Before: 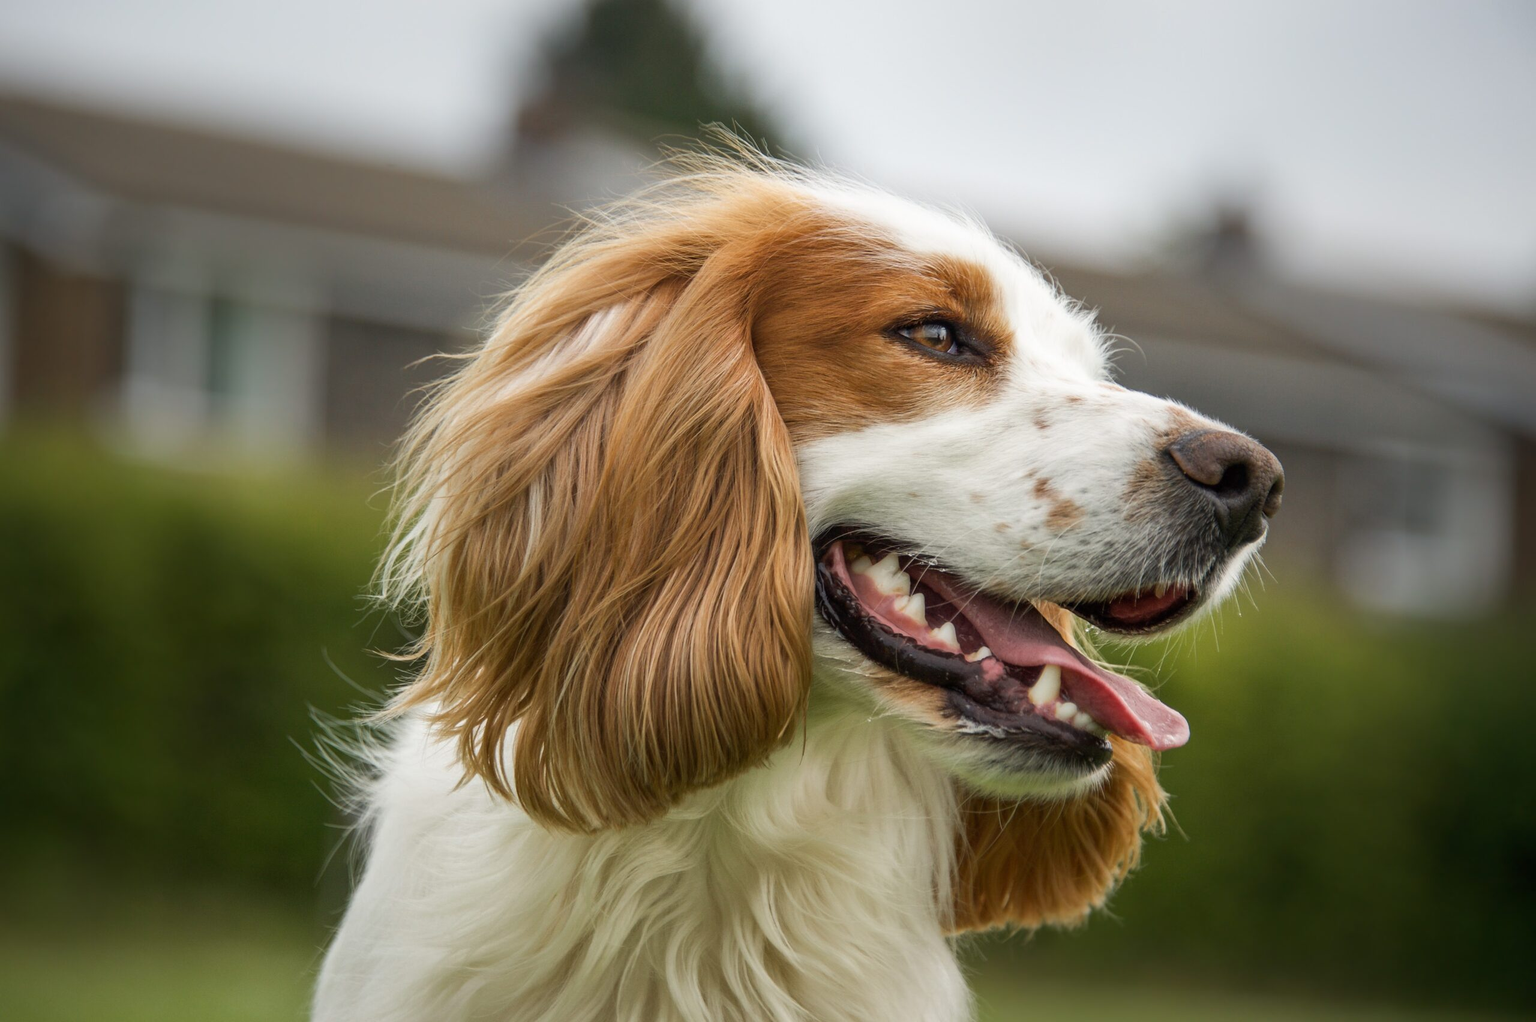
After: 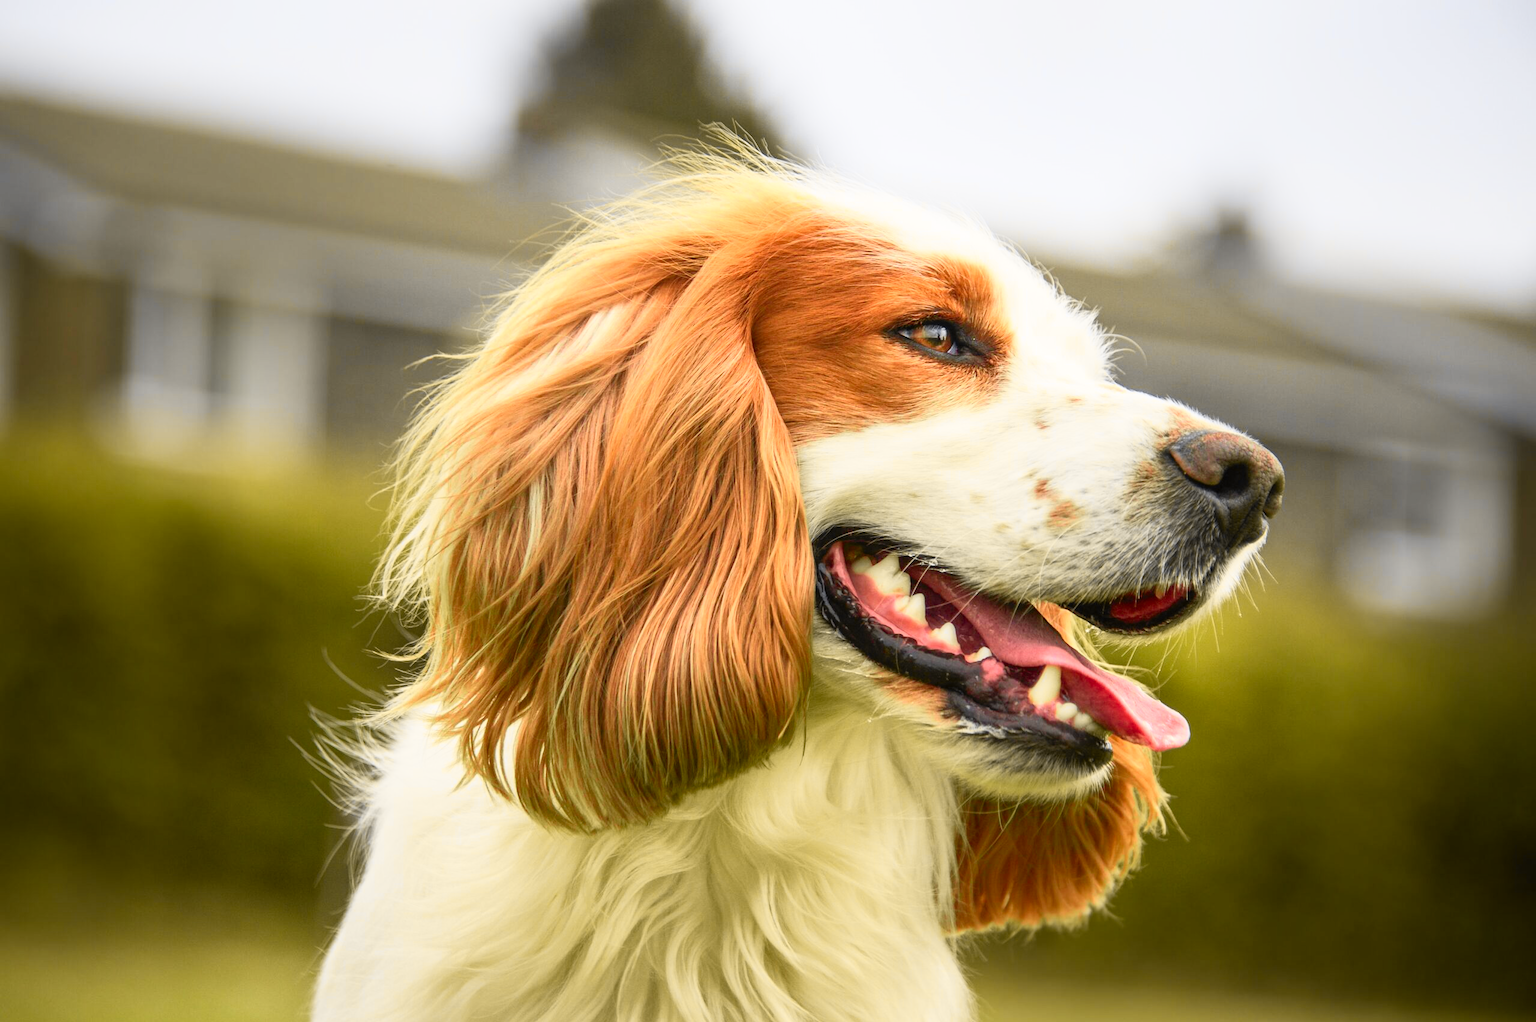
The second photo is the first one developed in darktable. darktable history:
tone curve: curves: ch0 [(0, 0.017) (0.259, 0.344) (0.593, 0.778) (0.786, 0.931) (1, 0.999)]; ch1 [(0, 0) (0.405, 0.387) (0.442, 0.47) (0.492, 0.5) (0.511, 0.503) (0.548, 0.596) (0.7, 0.795) (1, 1)]; ch2 [(0, 0) (0.411, 0.433) (0.5, 0.504) (0.535, 0.581) (1, 1)], color space Lab, independent channels, preserve colors none
